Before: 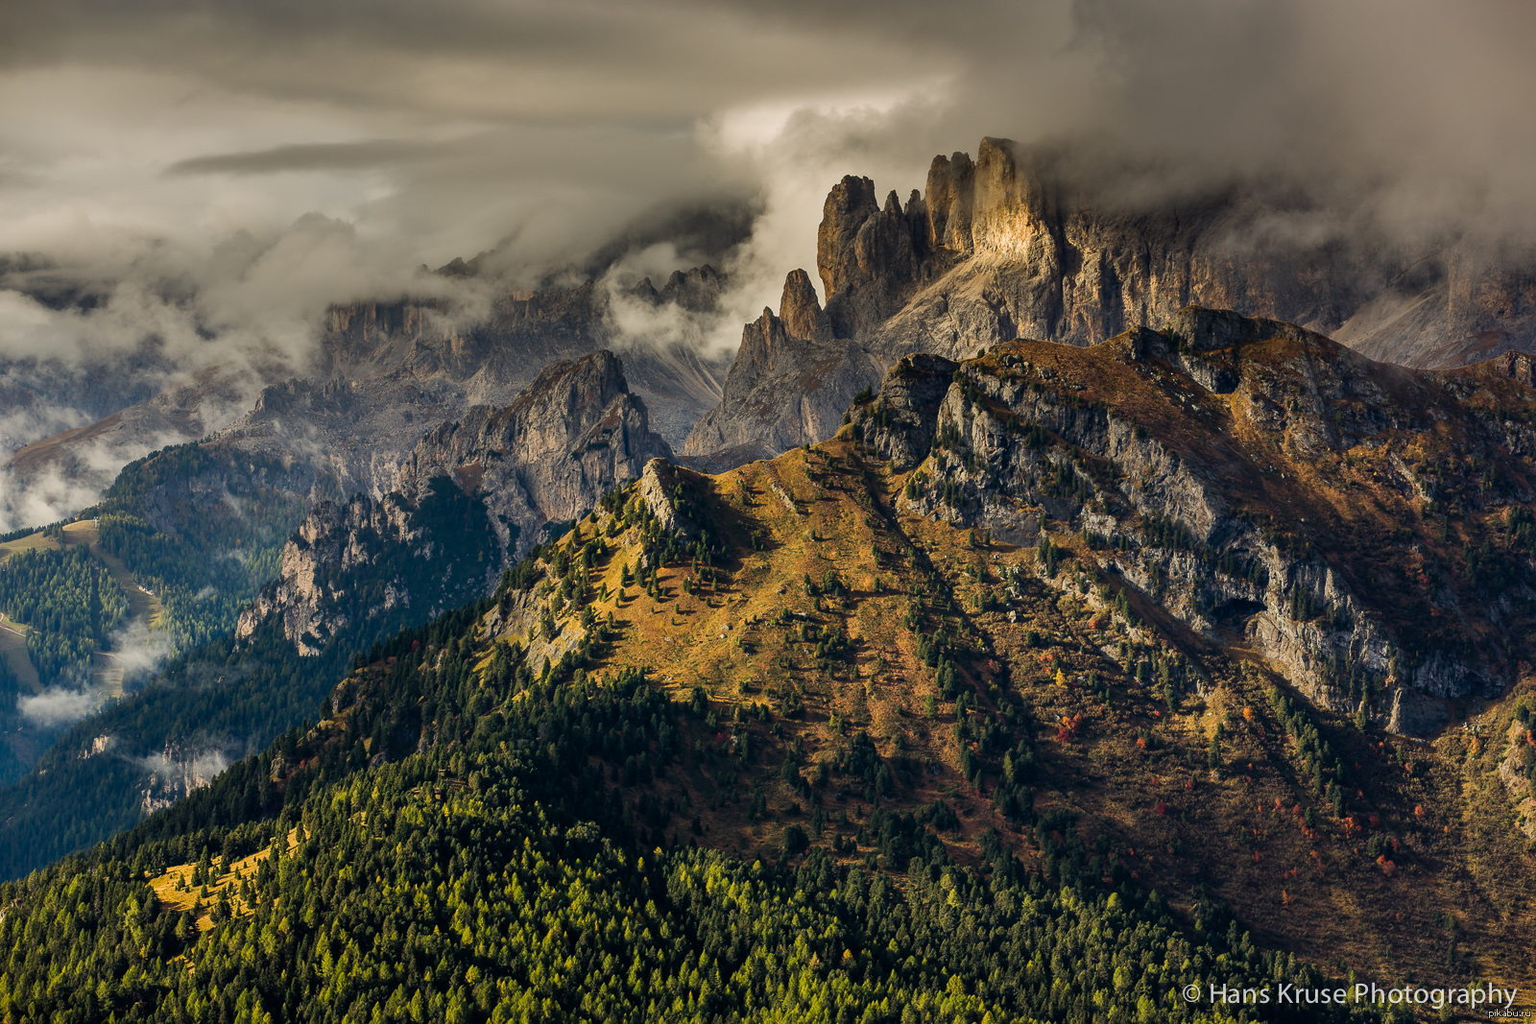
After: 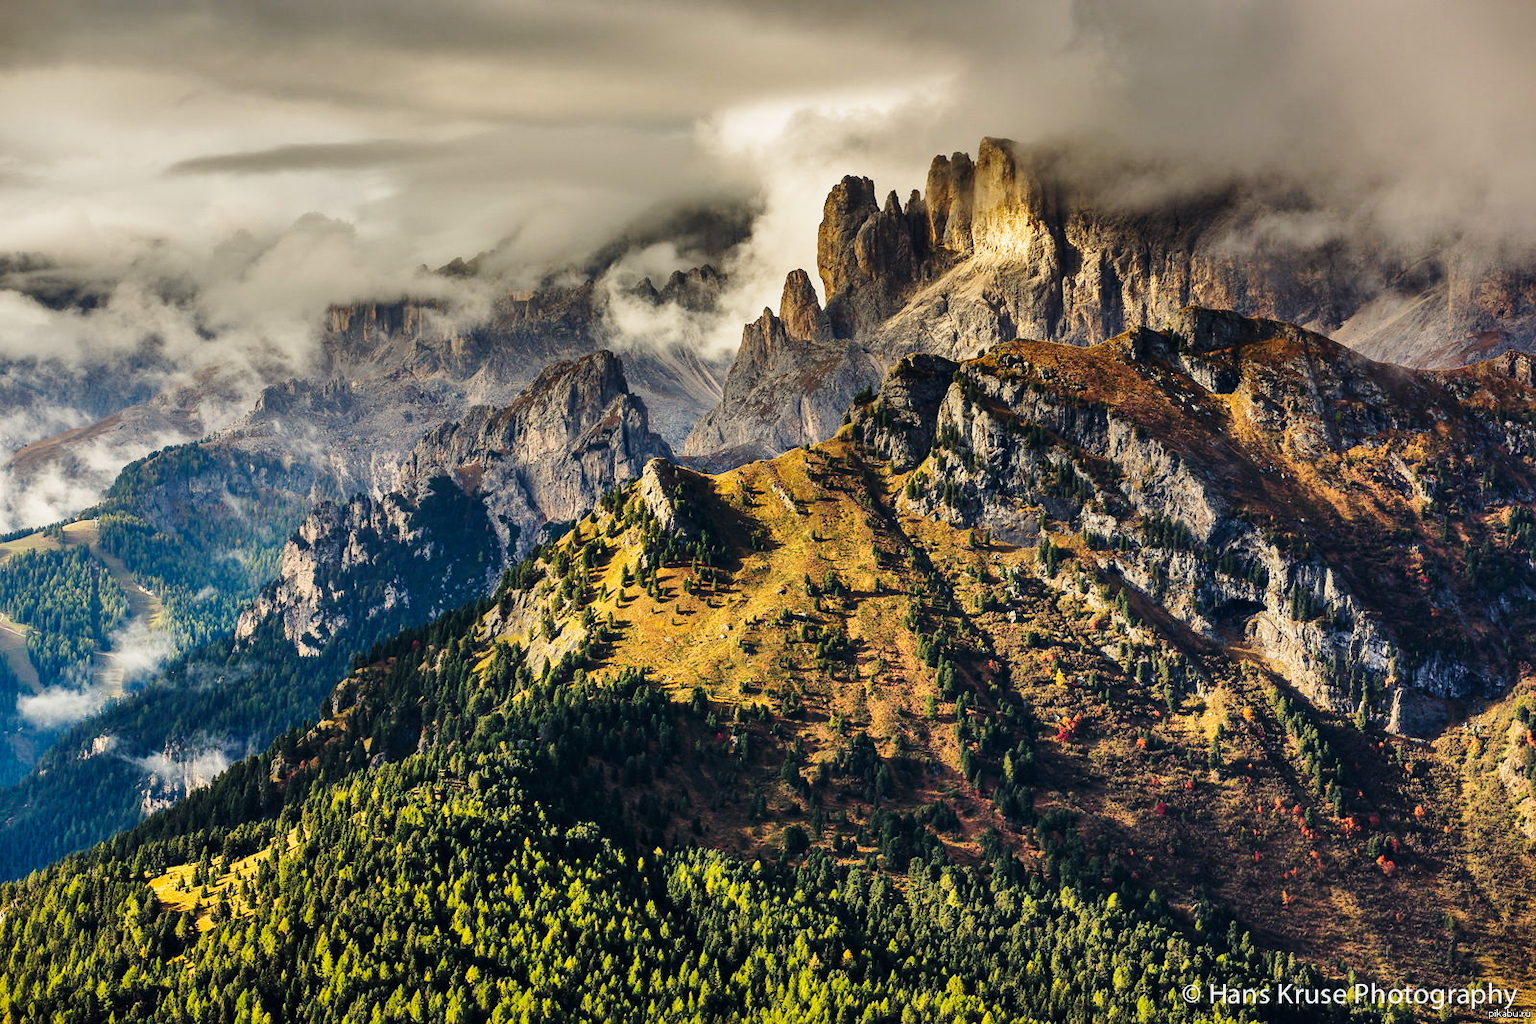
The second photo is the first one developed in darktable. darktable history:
base curve: curves: ch0 [(0, 0) (0.028, 0.03) (0.121, 0.232) (0.46, 0.748) (0.859, 0.968) (1, 1)], preserve colors none
shadows and highlights: low approximation 0.01, soften with gaussian
